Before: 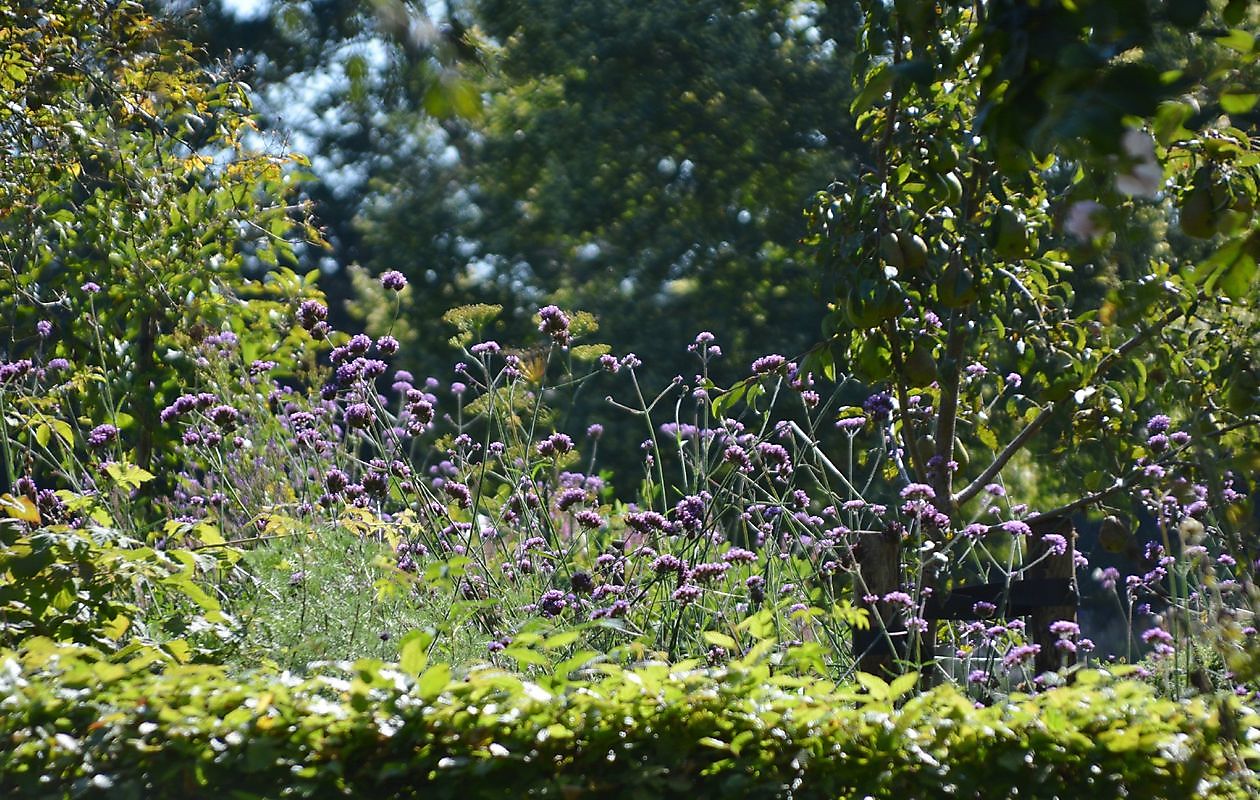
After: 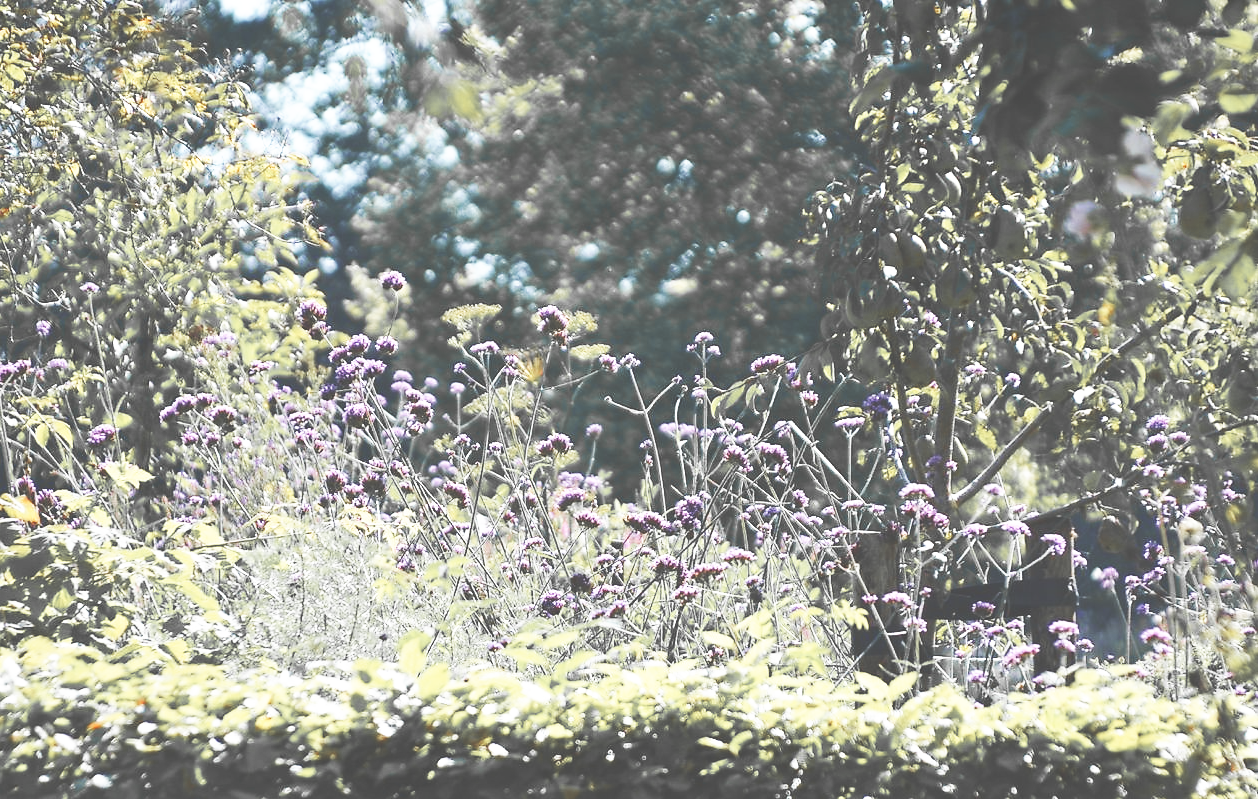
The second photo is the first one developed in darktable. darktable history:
exposure: black level correction -0.04, exposure 0.061 EV, compensate highlight preservation false
crop and rotate: left 0.119%, bottom 0.006%
base curve: curves: ch0 [(0, 0) (0.007, 0.004) (0.027, 0.03) (0.046, 0.07) (0.207, 0.54) (0.442, 0.872) (0.673, 0.972) (1, 1)], preserve colors none
color zones: curves: ch1 [(0, 0.679) (0.143, 0.647) (0.286, 0.261) (0.378, -0.011) (0.571, 0.396) (0.714, 0.399) (0.857, 0.406) (1, 0.679)]
